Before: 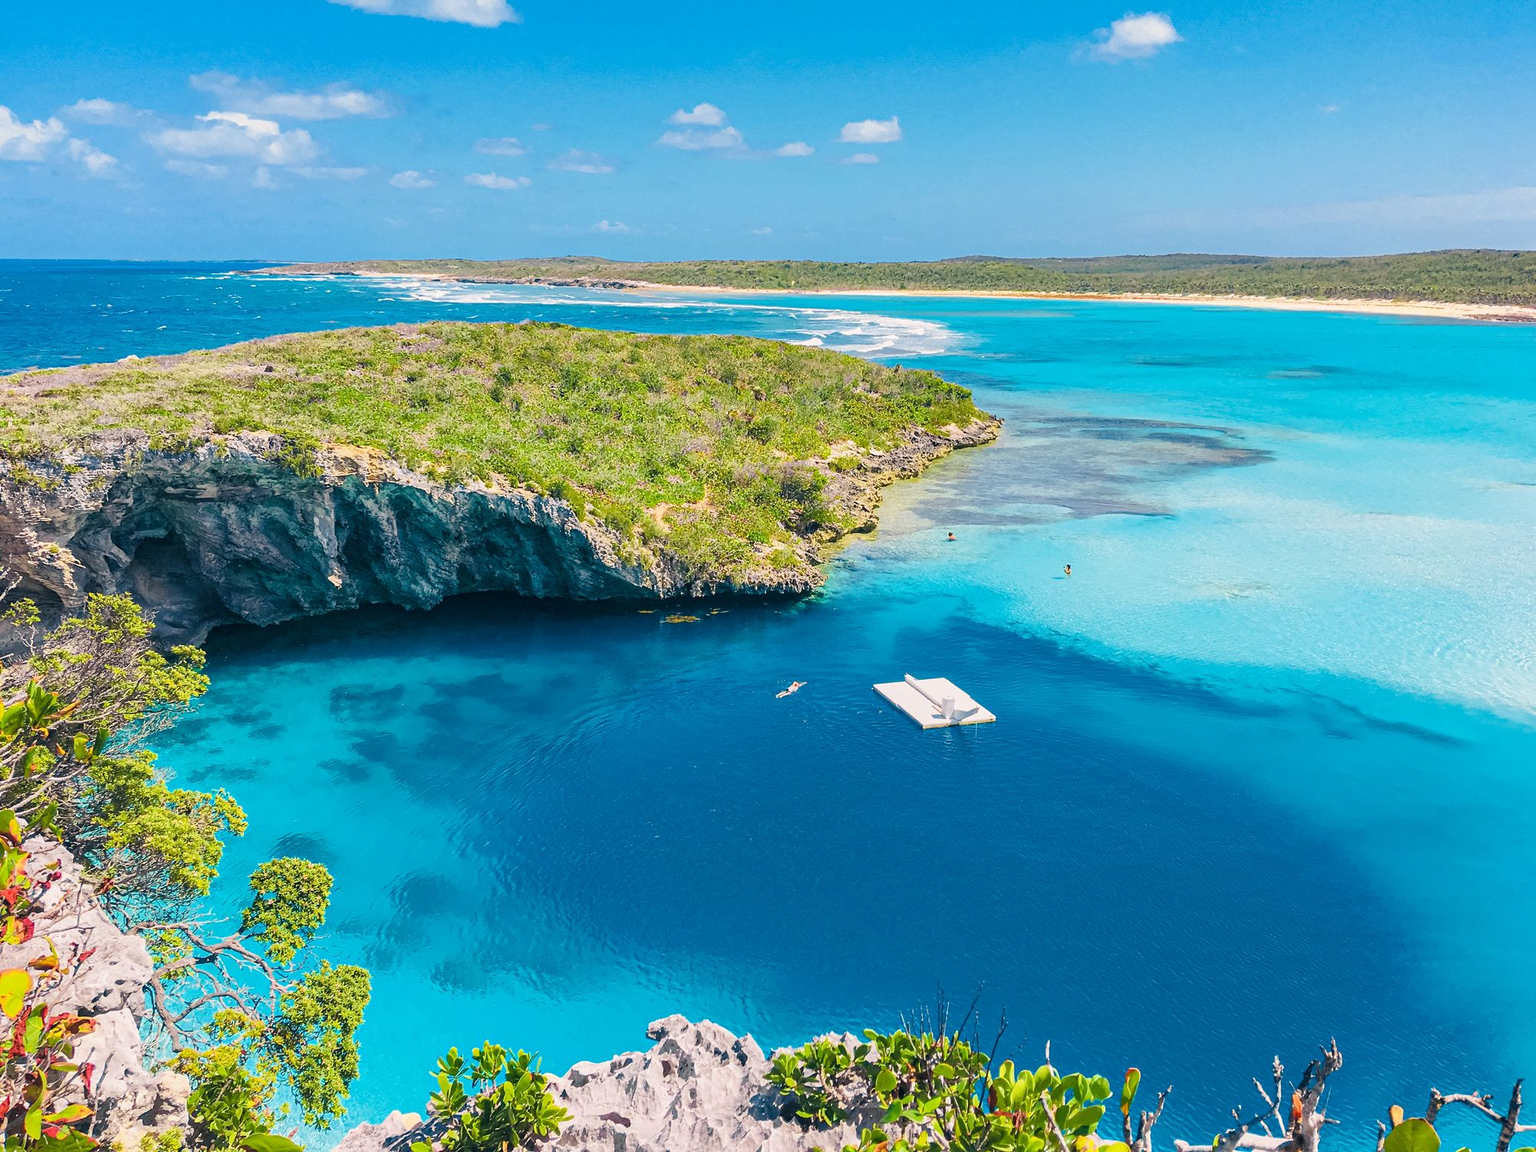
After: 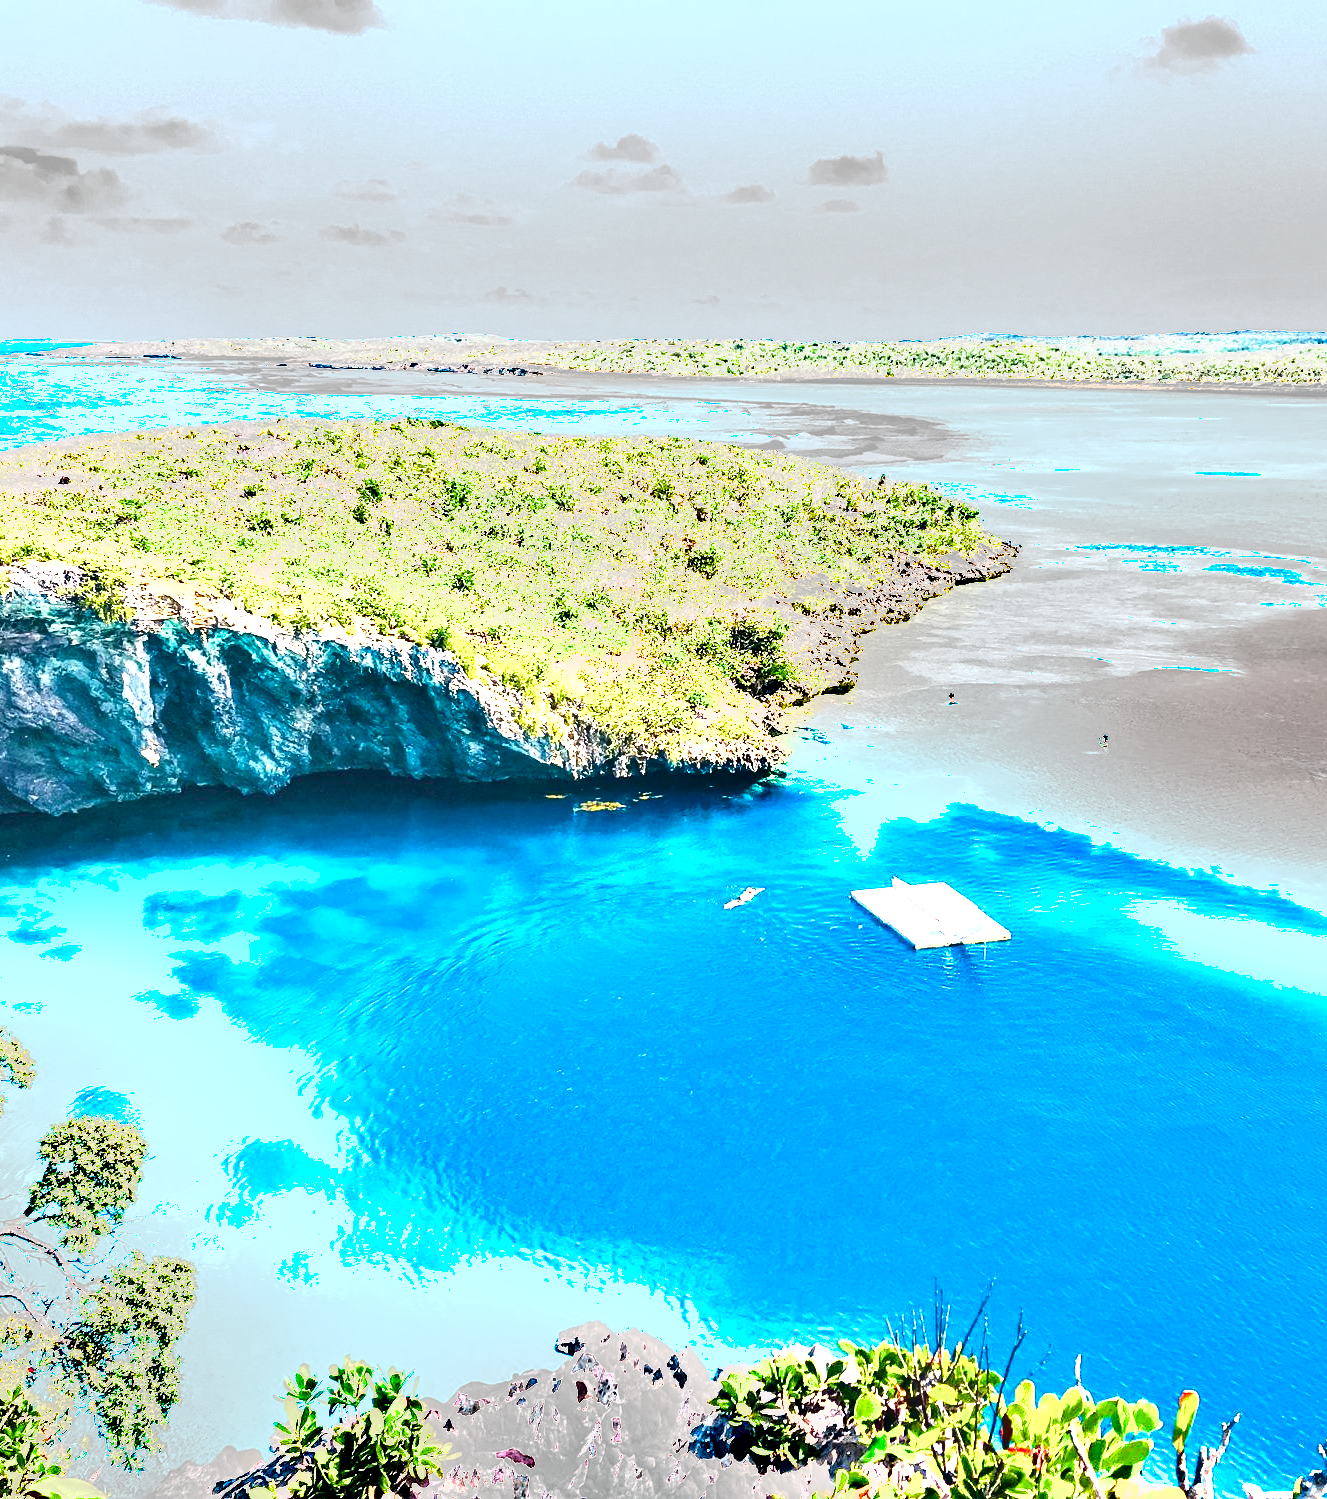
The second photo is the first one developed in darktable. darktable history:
shadows and highlights: shadows 60.5, soften with gaussian
crop and rotate: left 14.321%, right 19.323%
exposure: black level correction 0, exposure 2.164 EV, compensate highlight preservation false
levels: white 99.89%
